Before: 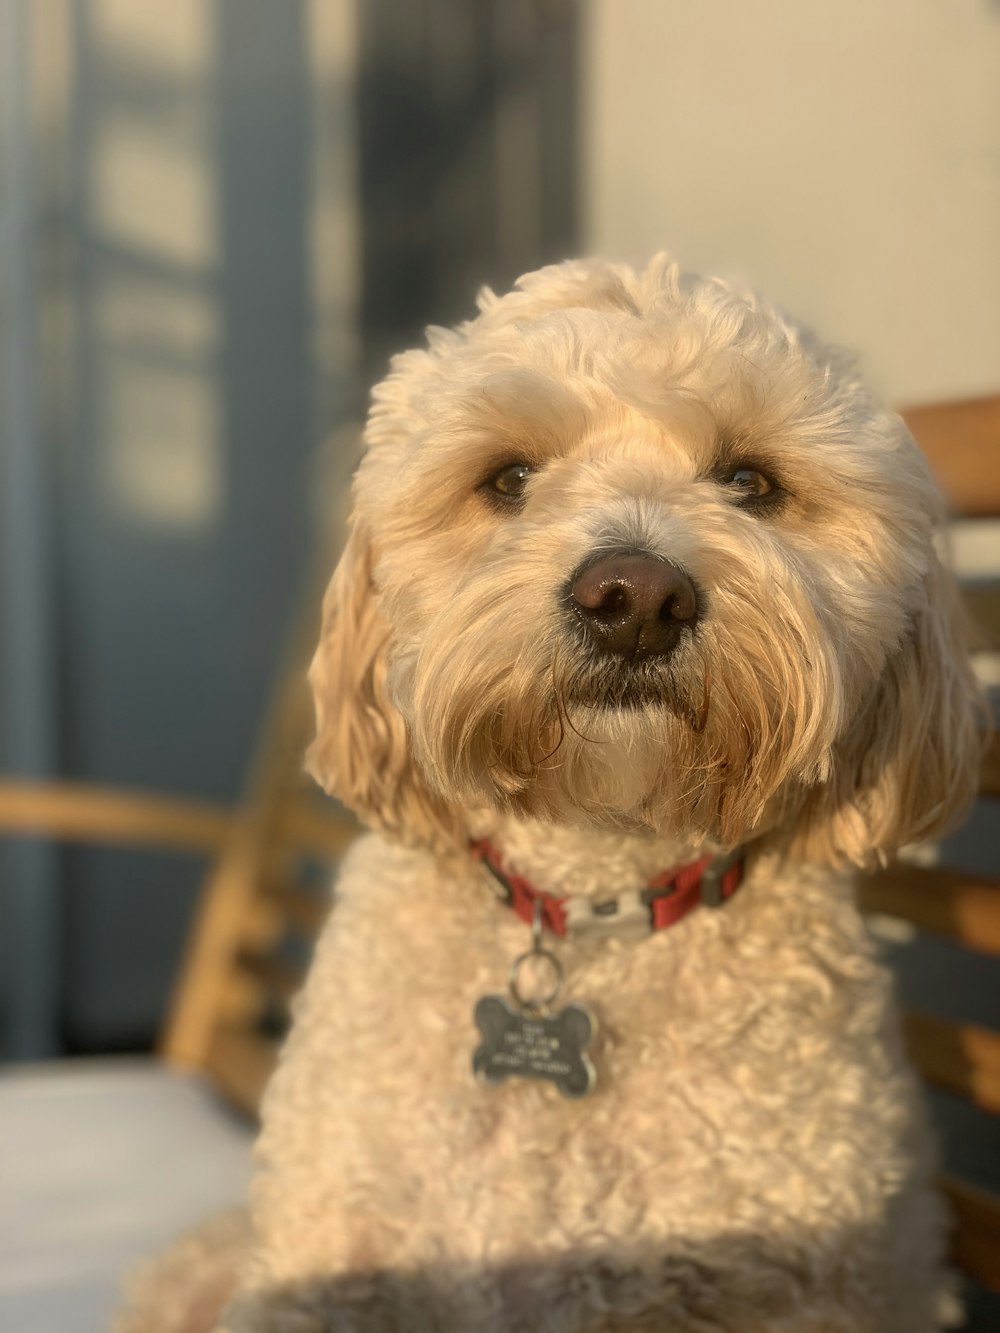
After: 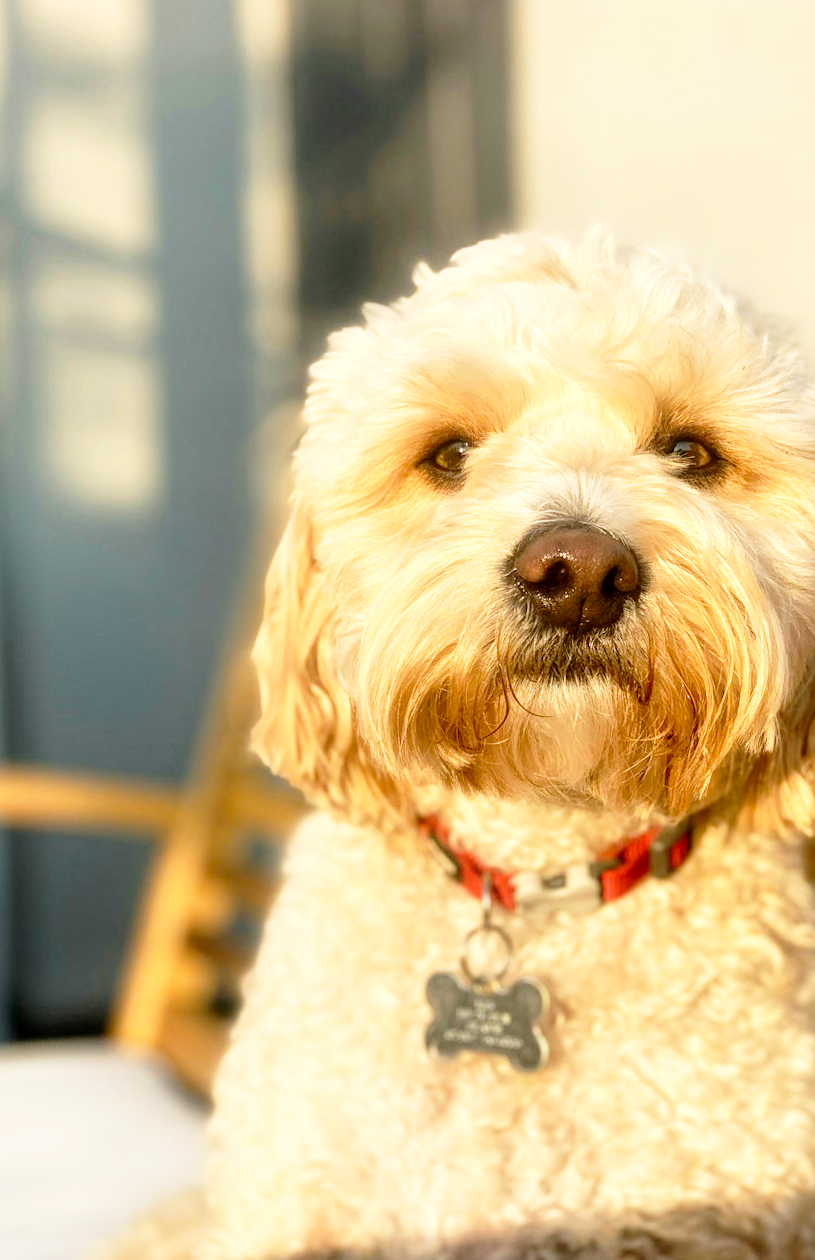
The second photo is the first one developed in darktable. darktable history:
local contrast: highlights 102%, shadows 100%, detail 120%, midtone range 0.2
base curve: curves: ch0 [(0, 0) (0.012, 0.01) (0.073, 0.168) (0.31, 0.711) (0.645, 0.957) (1, 1)], preserve colors none
crop and rotate: angle 1.16°, left 4.443%, top 0.541%, right 11.83%, bottom 2.397%
